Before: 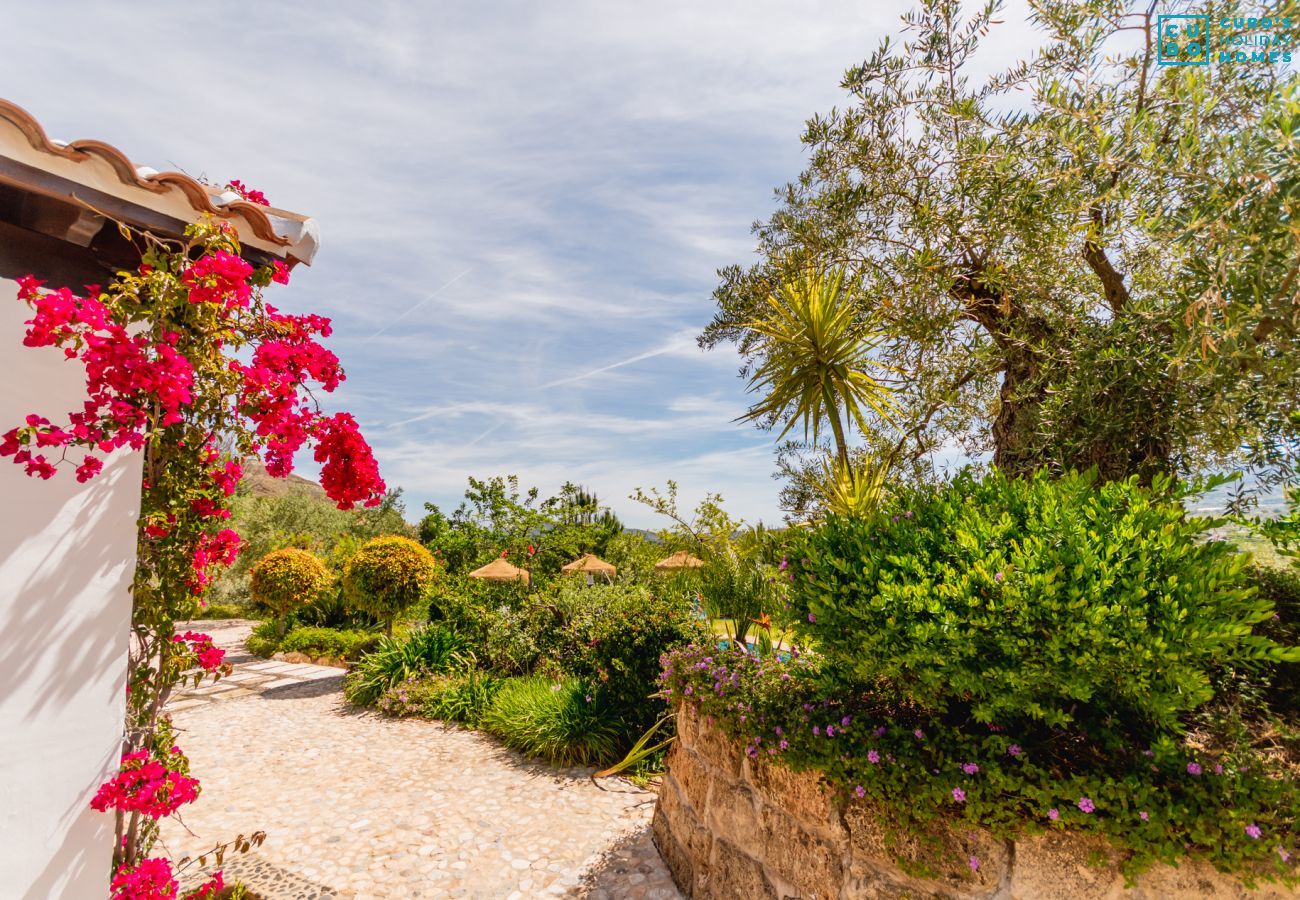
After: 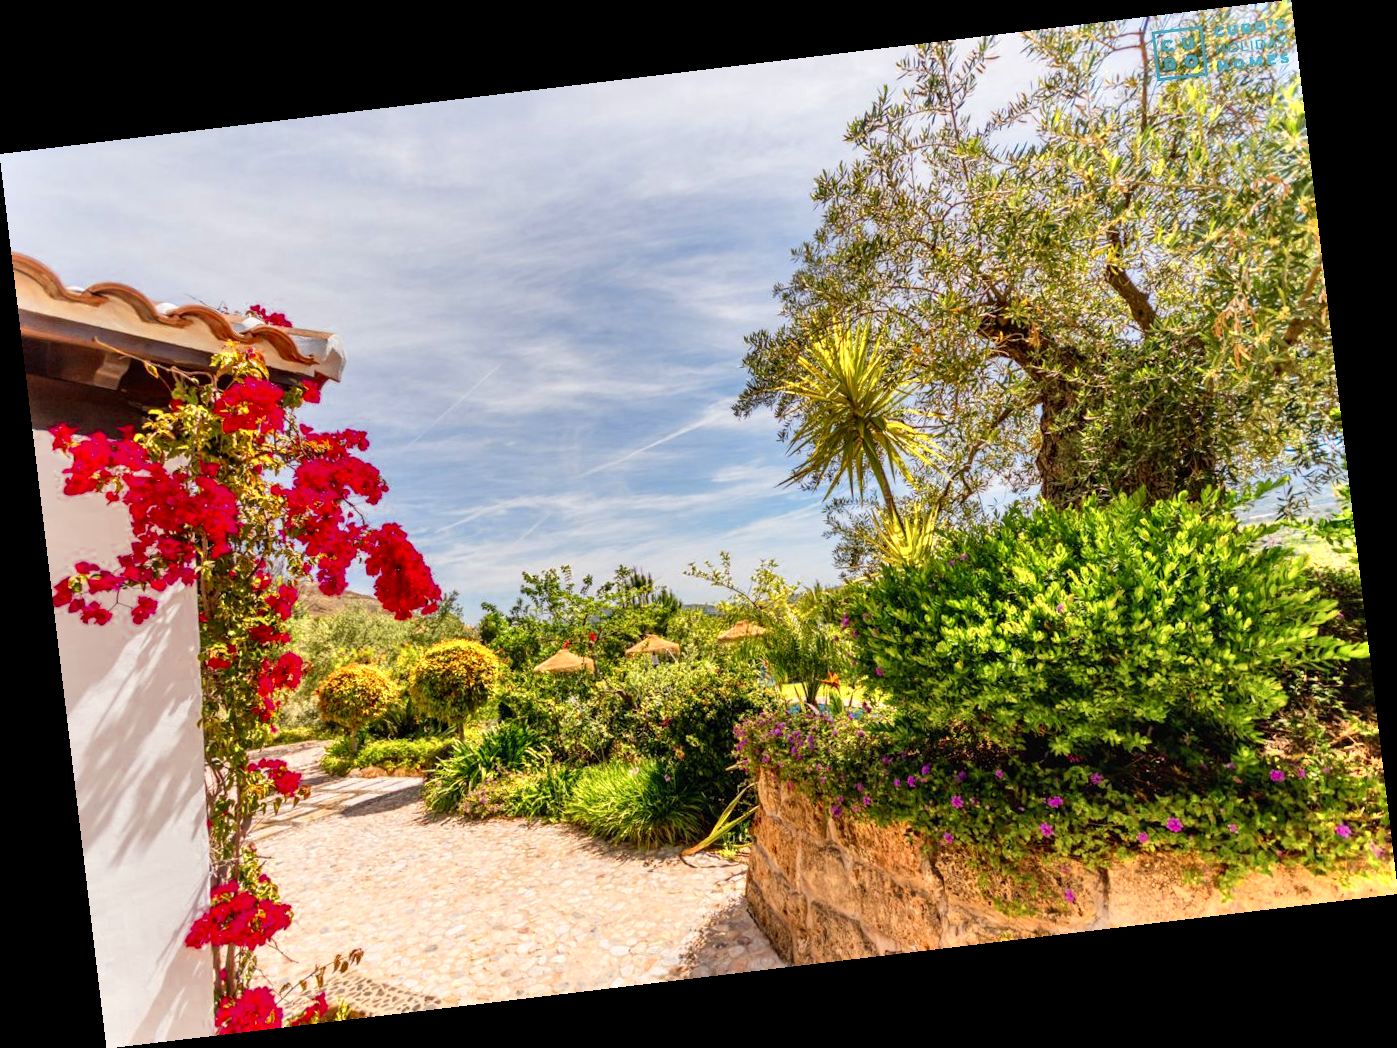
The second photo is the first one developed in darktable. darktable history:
rotate and perspective: rotation -6.83°, automatic cropping off
shadows and highlights: highlights color adjustment 0%, low approximation 0.01, soften with gaussian
color zones: curves: ch0 [(0.004, 0.305) (0.261, 0.623) (0.389, 0.399) (0.708, 0.571) (0.947, 0.34)]; ch1 [(0.025, 0.645) (0.229, 0.584) (0.326, 0.551) (0.484, 0.262) (0.757, 0.643)]
local contrast: highlights 100%, shadows 100%, detail 120%, midtone range 0.2
